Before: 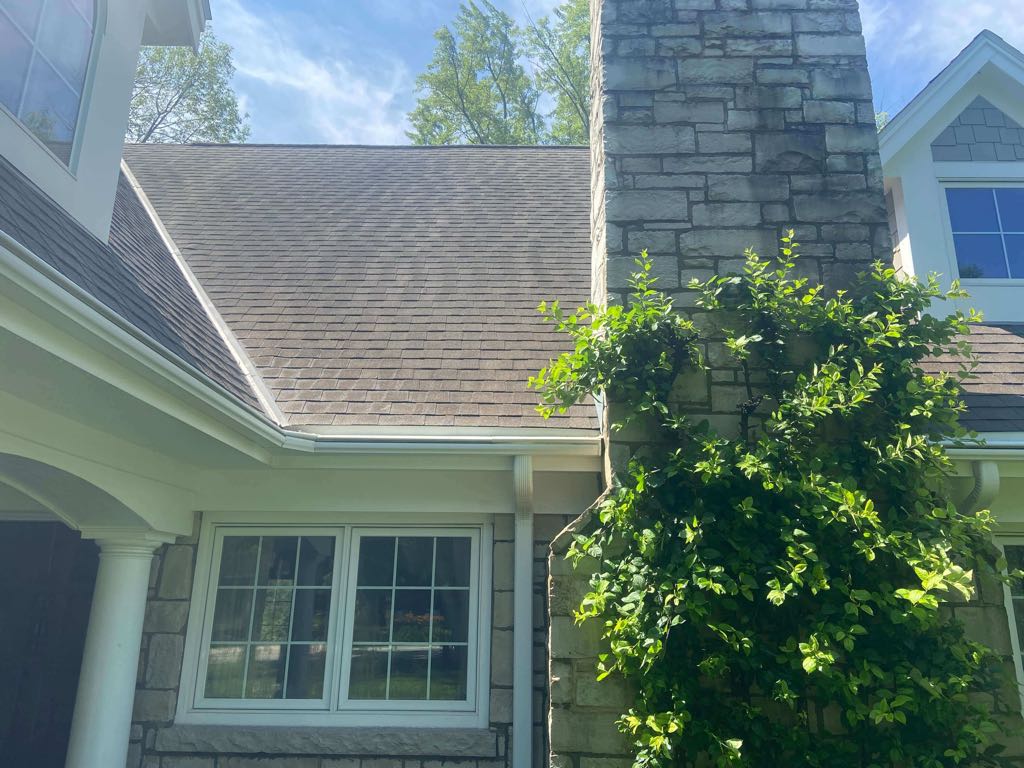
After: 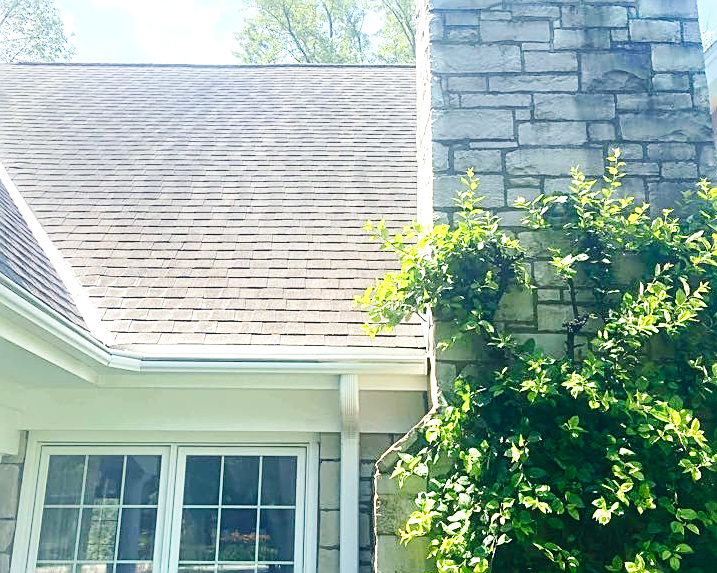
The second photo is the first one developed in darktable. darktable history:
crop and rotate: left 17.036%, top 10.634%, right 12.867%, bottom 14.632%
base curve: curves: ch0 [(0, 0) (0.032, 0.025) (0.121, 0.166) (0.206, 0.329) (0.605, 0.79) (1, 1)], preserve colors none
exposure: black level correction 0, exposure 0.885 EV, compensate highlight preservation false
sharpen: on, module defaults
